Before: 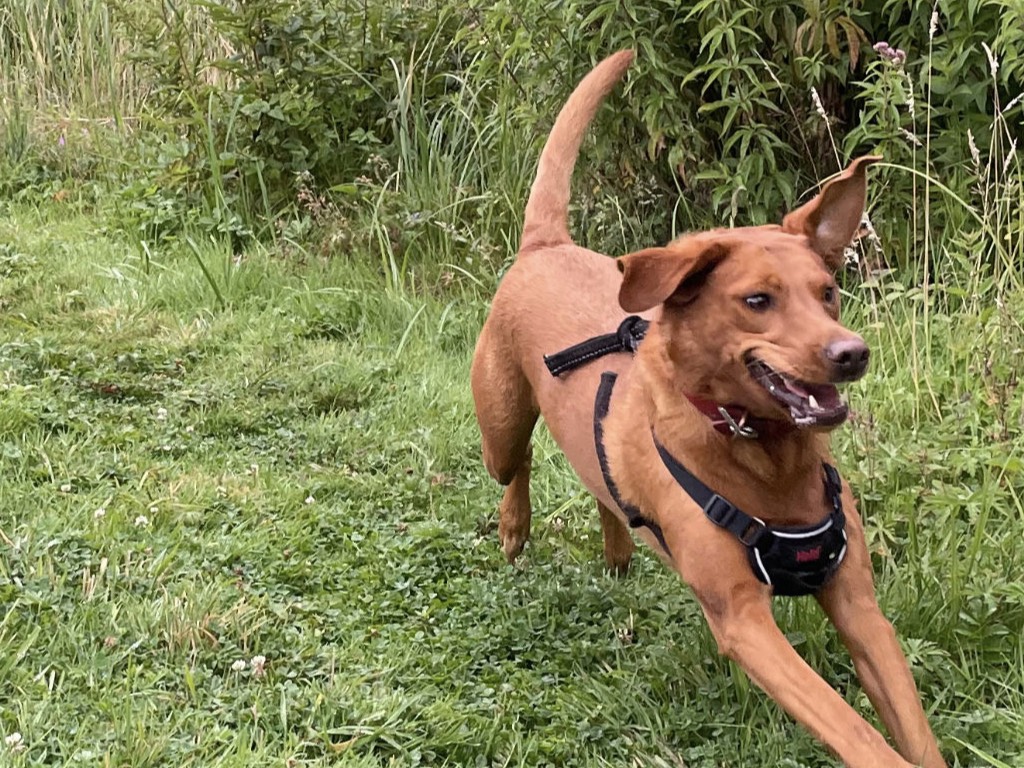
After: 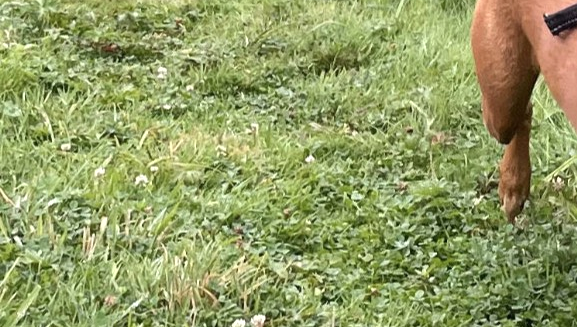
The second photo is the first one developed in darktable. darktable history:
crop: top 44.483%, right 43.593%, bottom 12.892%
exposure: exposure 0.197 EV, compensate highlight preservation false
